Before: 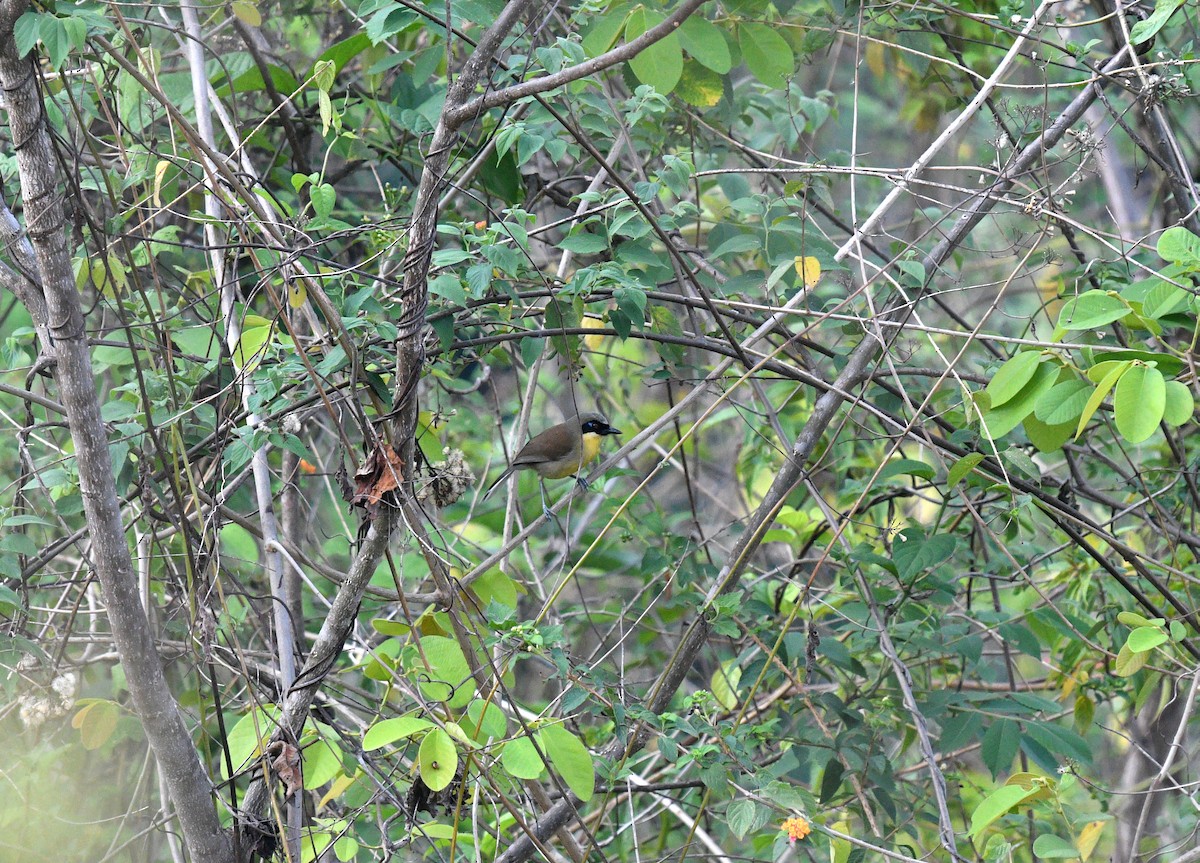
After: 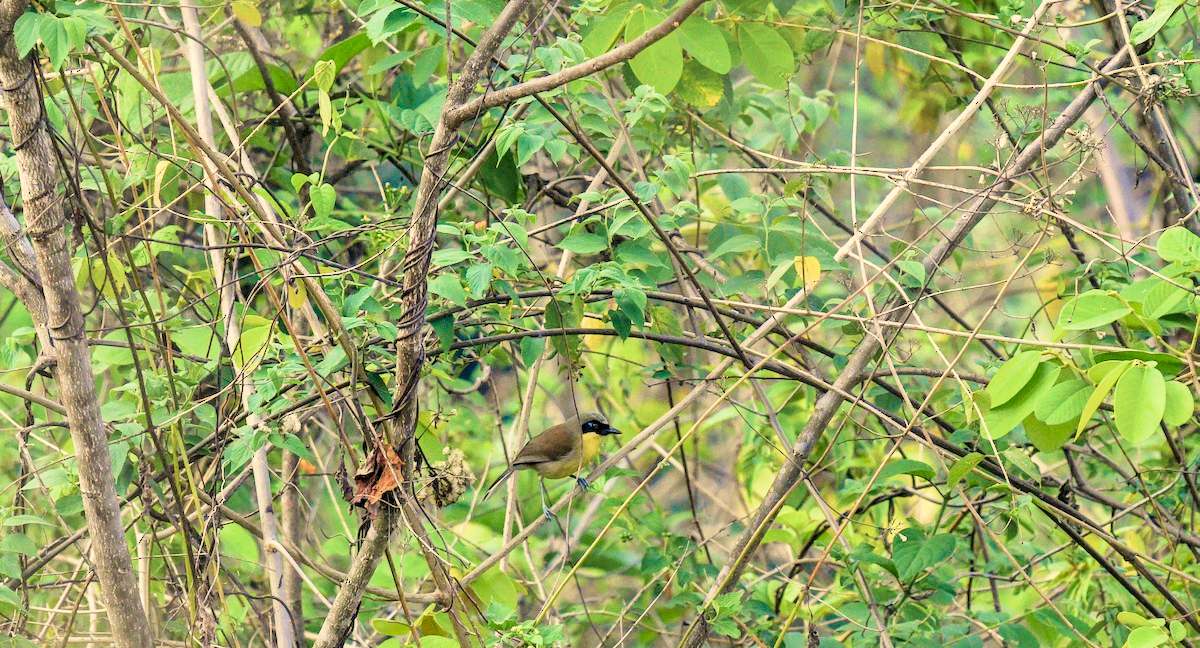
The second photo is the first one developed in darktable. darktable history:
crop: bottom 24.828%
filmic rgb: black relative exposure -7.65 EV, white relative exposure 4.56 EV, hardness 3.61
exposure: exposure 0.785 EV, compensate highlight preservation false
velvia: strength 74.61%
color correction: highlights a* 1.41, highlights b* 18.15
local contrast: detail 130%
